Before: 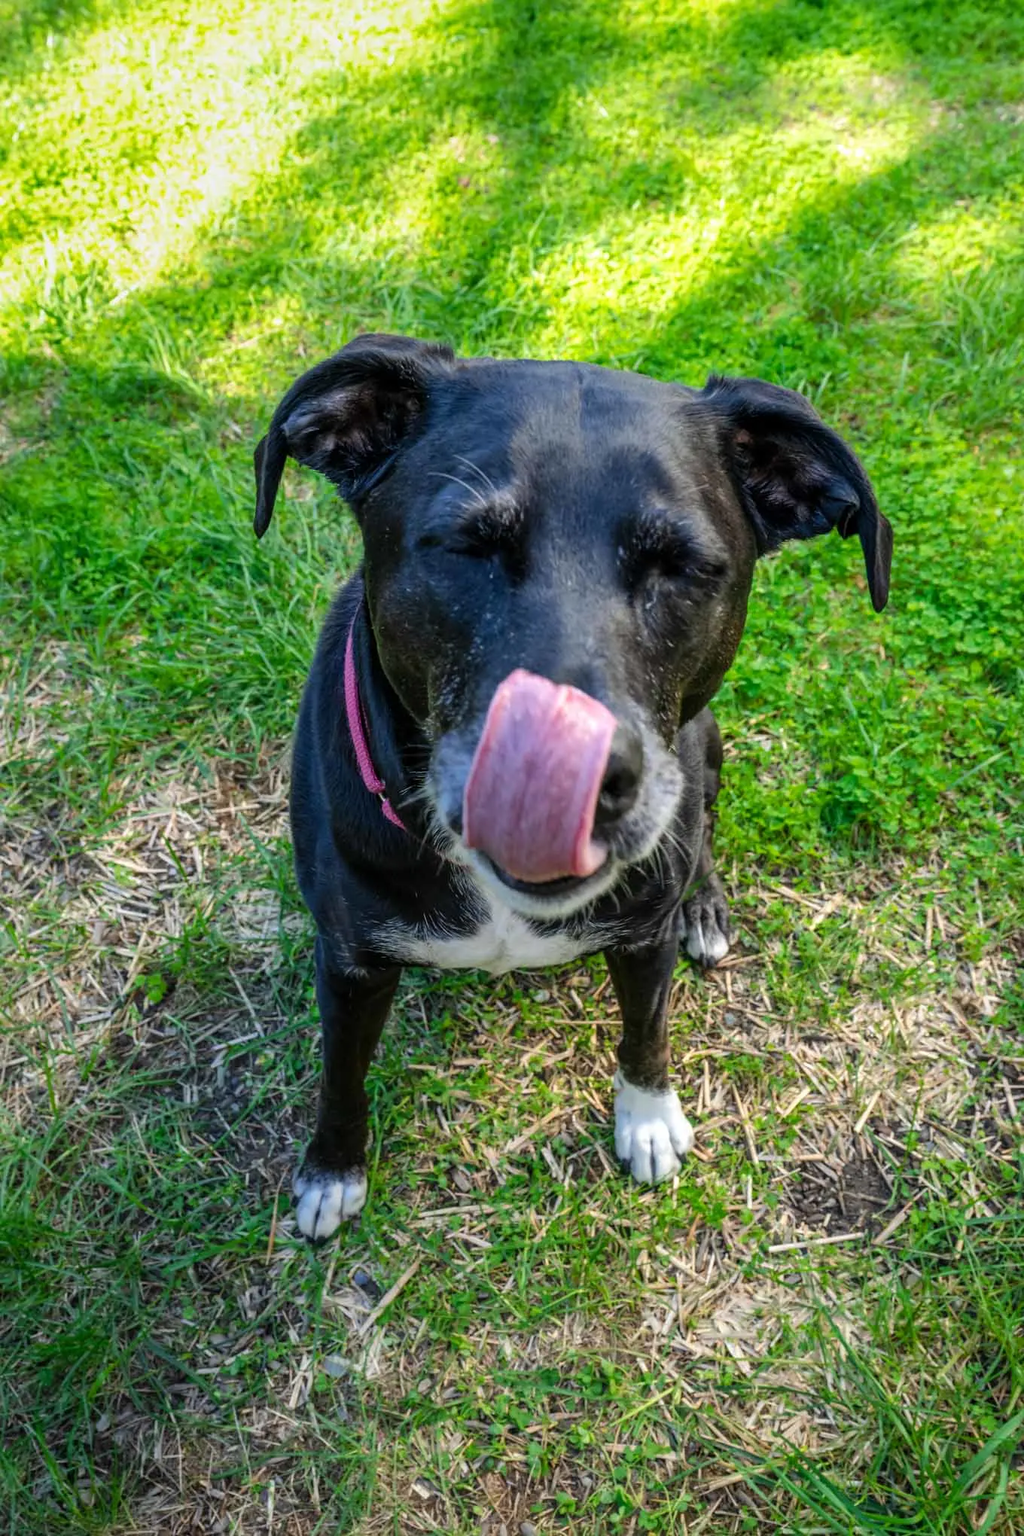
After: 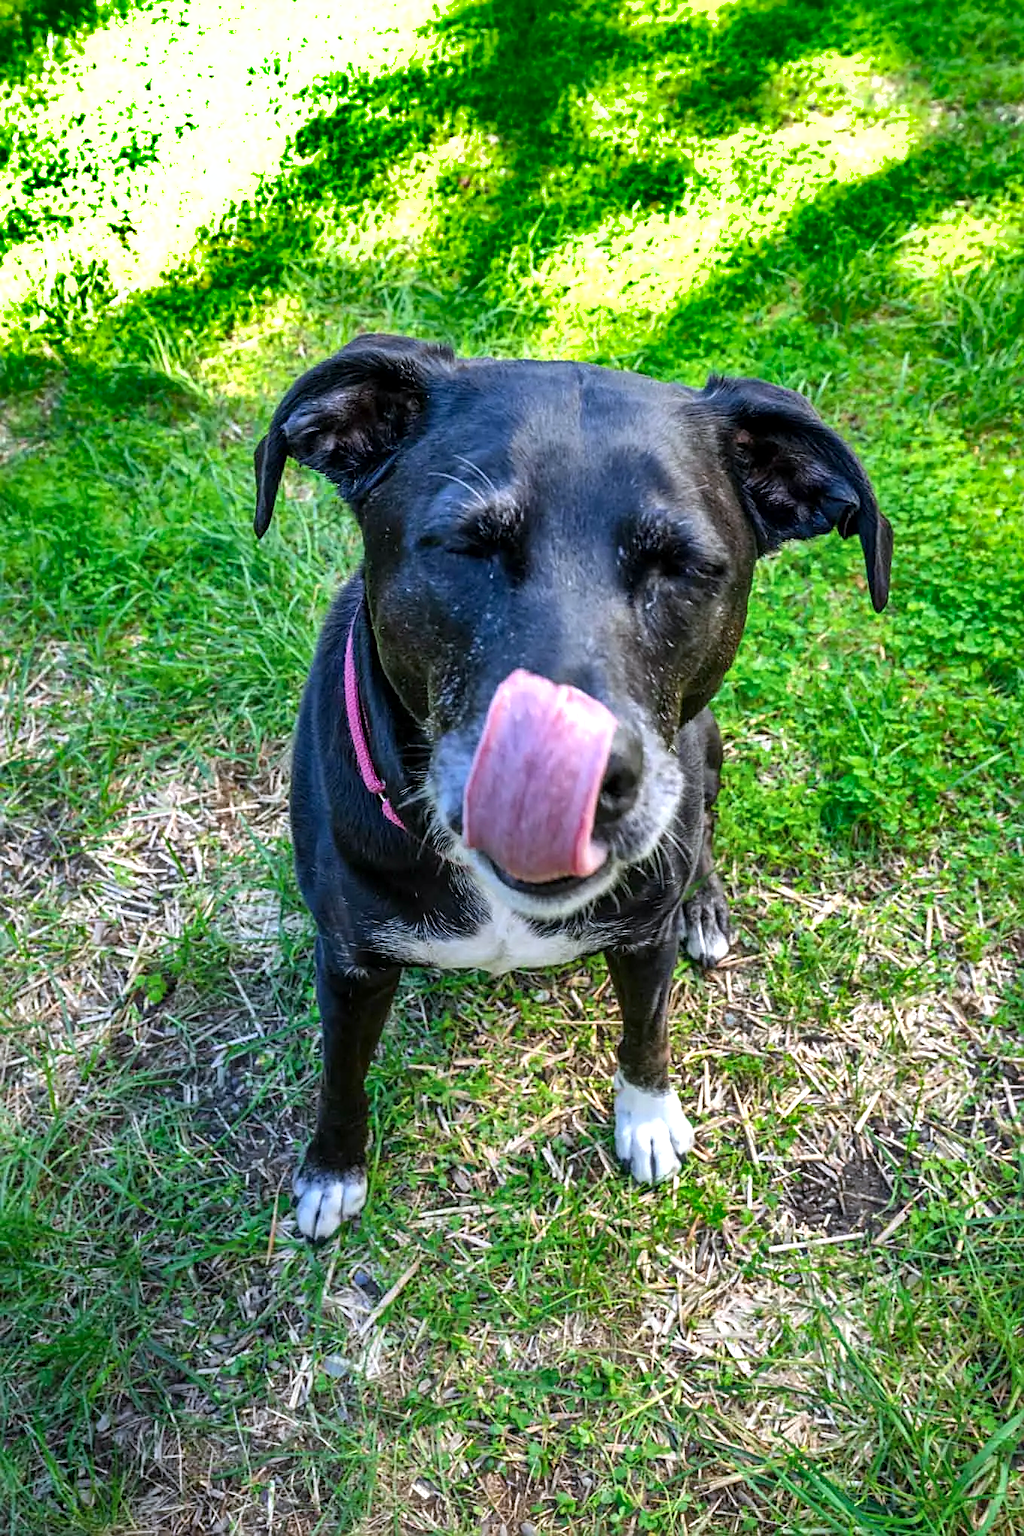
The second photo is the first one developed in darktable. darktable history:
shadows and highlights: radius 106.28, shadows 41.23, highlights -72.57, shadows color adjustment 98.02%, highlights color adjustment 58.13%, low approximation 0.01, soften with gaussian
exposure: black level correction 0.001, exposure 0.5 EV, compensate highlight preservation false
color calibration: illuminant as shot in camera, x 0.358, y 0.373, temperature 4628.91 K, saturation algorithm version 1 (2020)
sharpen: on, module defaults
